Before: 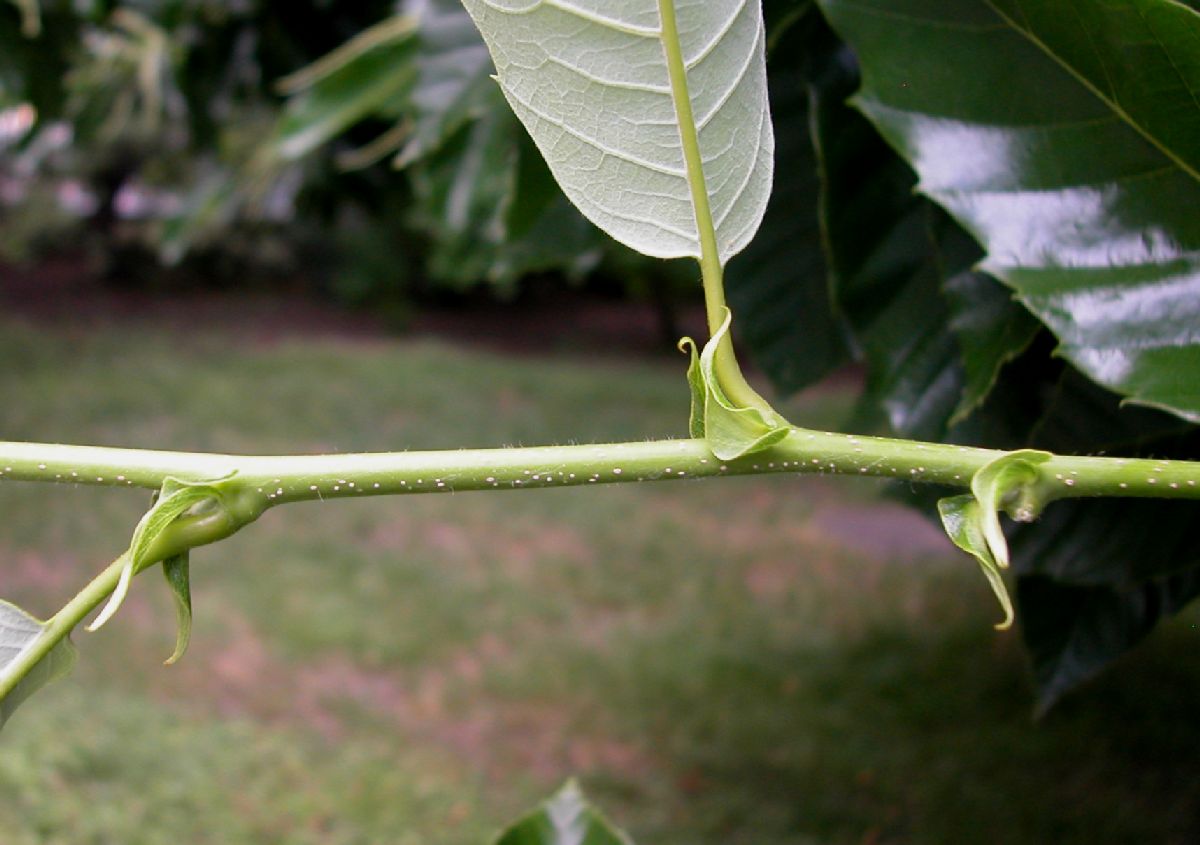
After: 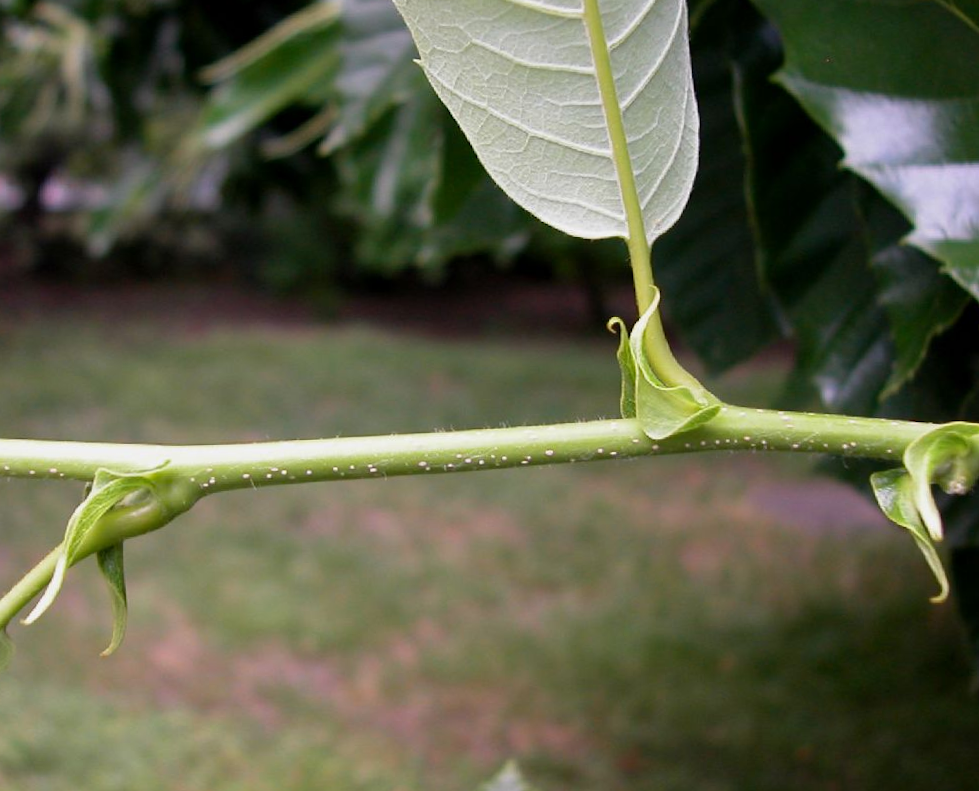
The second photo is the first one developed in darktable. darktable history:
crop and rotate: angle 1.28°, left 4.409%, top 0.729%, right 11.424%, bottom 2.615%
